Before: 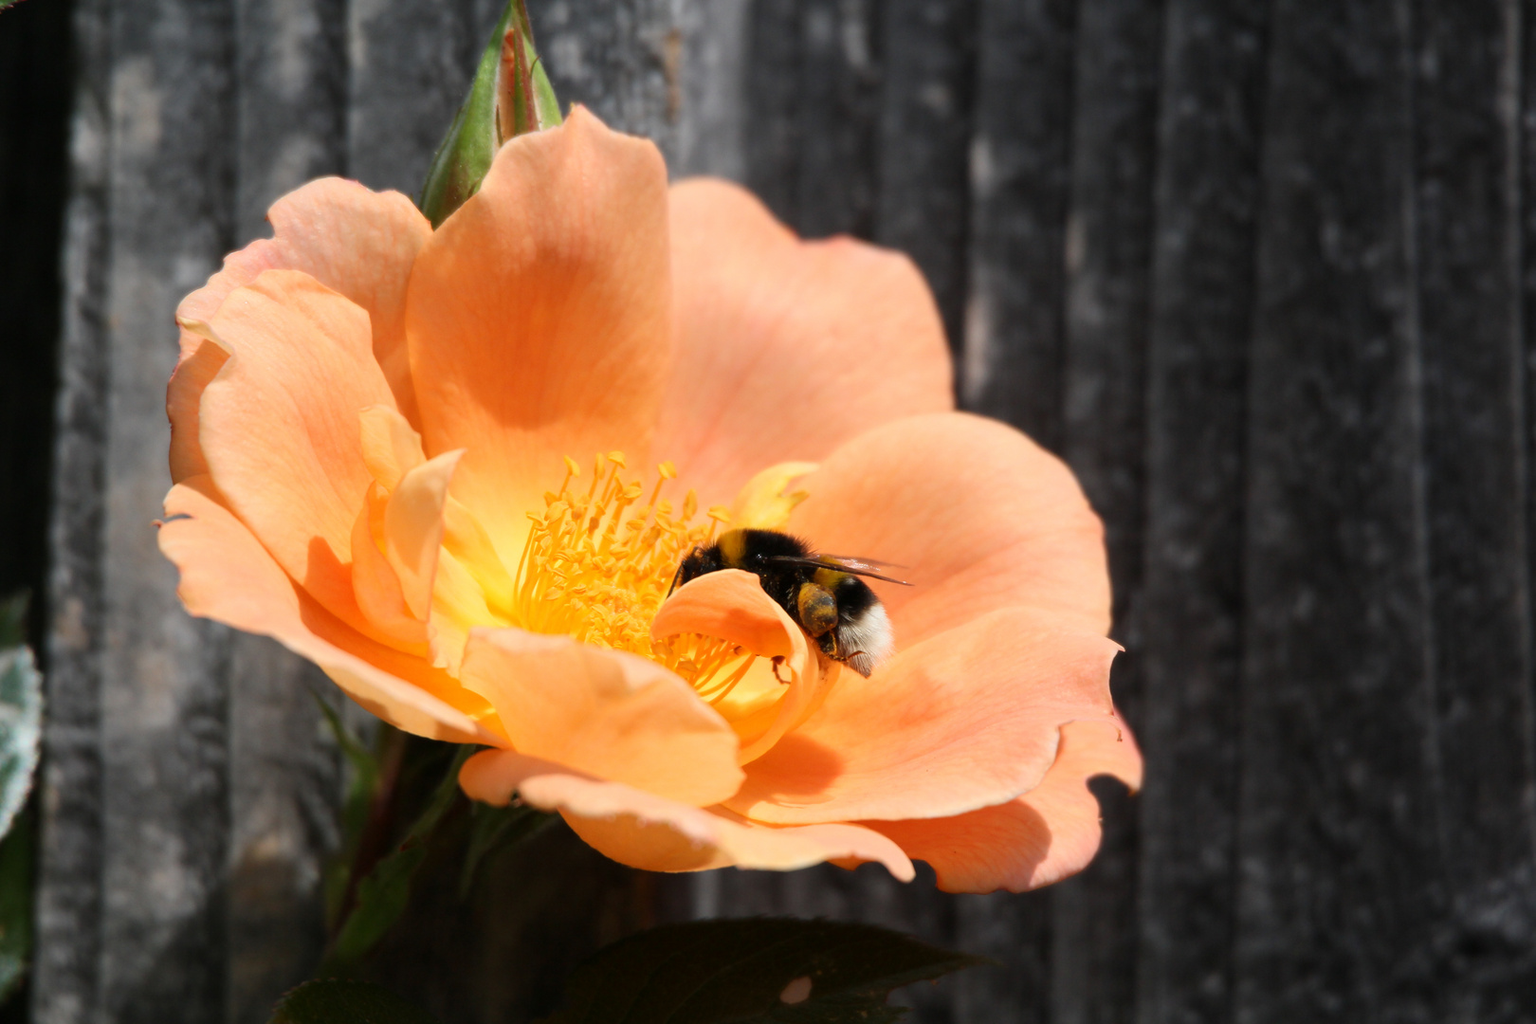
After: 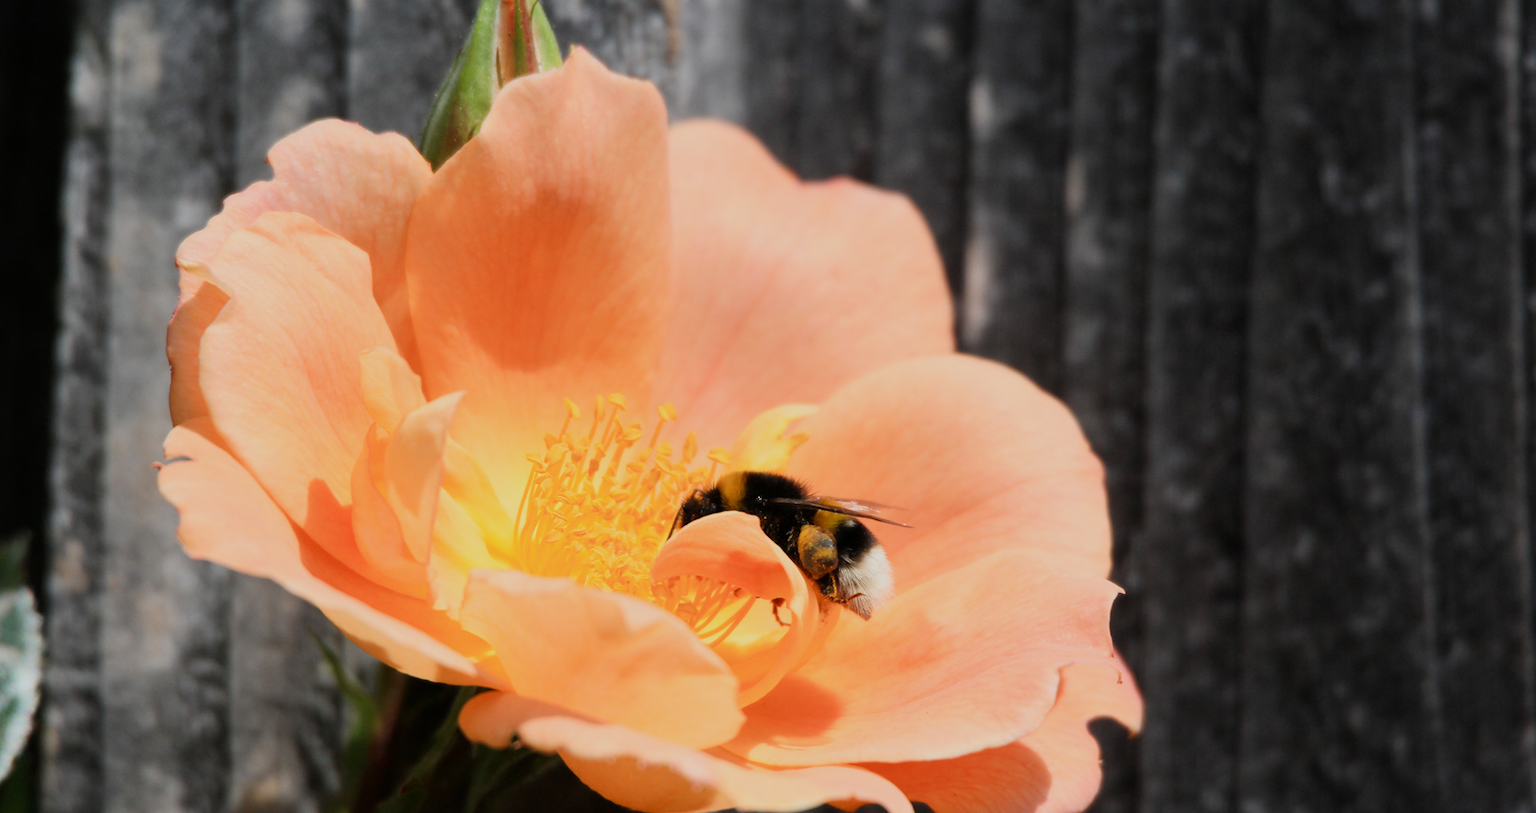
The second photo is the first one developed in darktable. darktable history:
crop and rotate: top 5.65%, bottom 14.858%
exposure: exposure 0.951 EV, compensate exposure bias true, compensate highlight preservation false
filmic rgb: black relative exposure -16 EV, white relative exposure 4.91 EV, hardness 6.22
